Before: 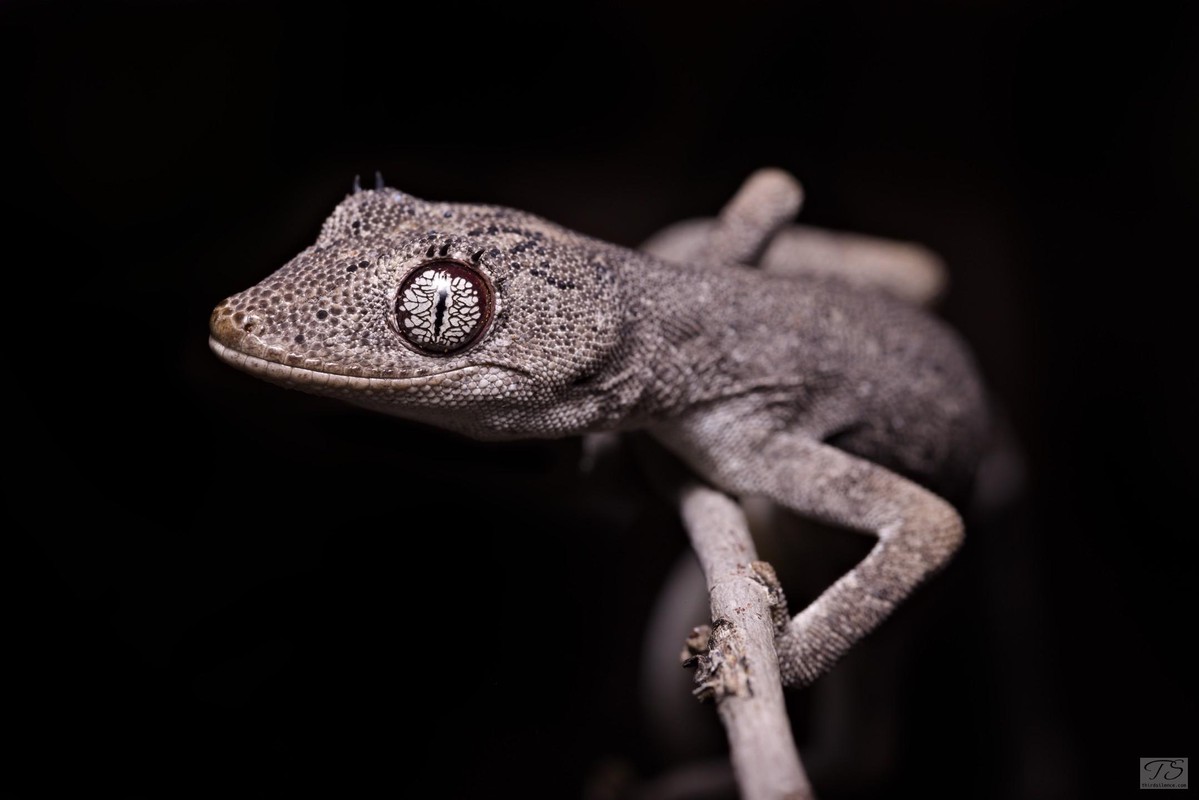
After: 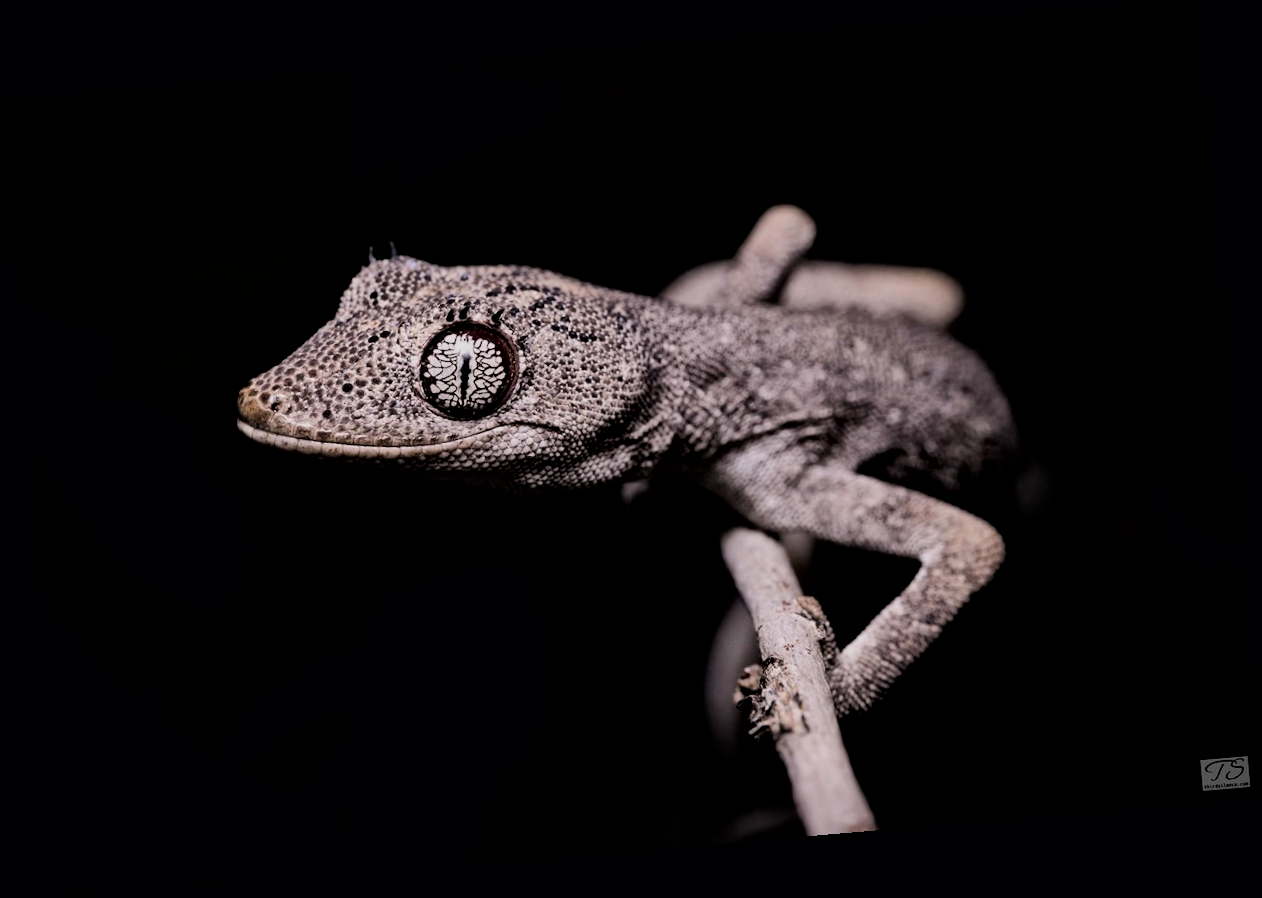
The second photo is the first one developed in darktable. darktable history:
filmic rgb: black relative exposure -6.15 EV, white relative exposure 6.96 EV, hardness 2.23, color science v6 (2022)
tone equalizer: -8 EV -0.417 EV, -7 EV -0.389 EV, -6 EV -0.333 EV, -5 EV -0.222 EV, -3 EV 0.222 EV, -2 EV 0.333 EV, -1 EV 0.389 EV, +0 EV 0.417 EV, edges refinement/feathering 500, mask exposure compensation -1.57 EV, preserve details no
rotate and perspective: rotation -4.86°, automatic cropping off
local contrast: mode bilateral grid, contrast 20, coarseness 19, detail 163%, midtone range 0.2
